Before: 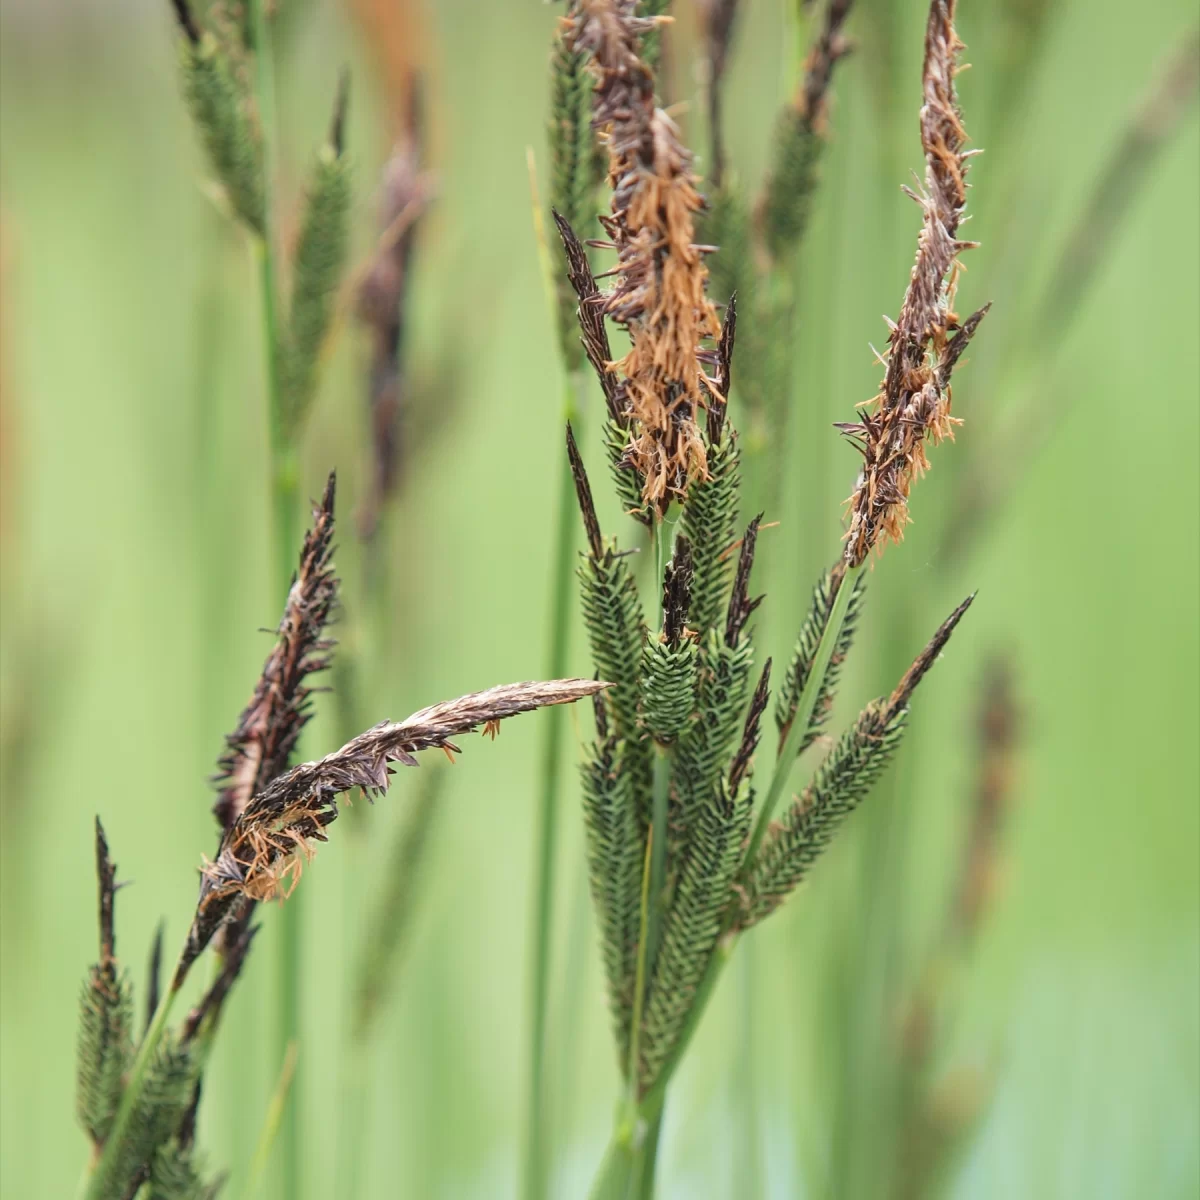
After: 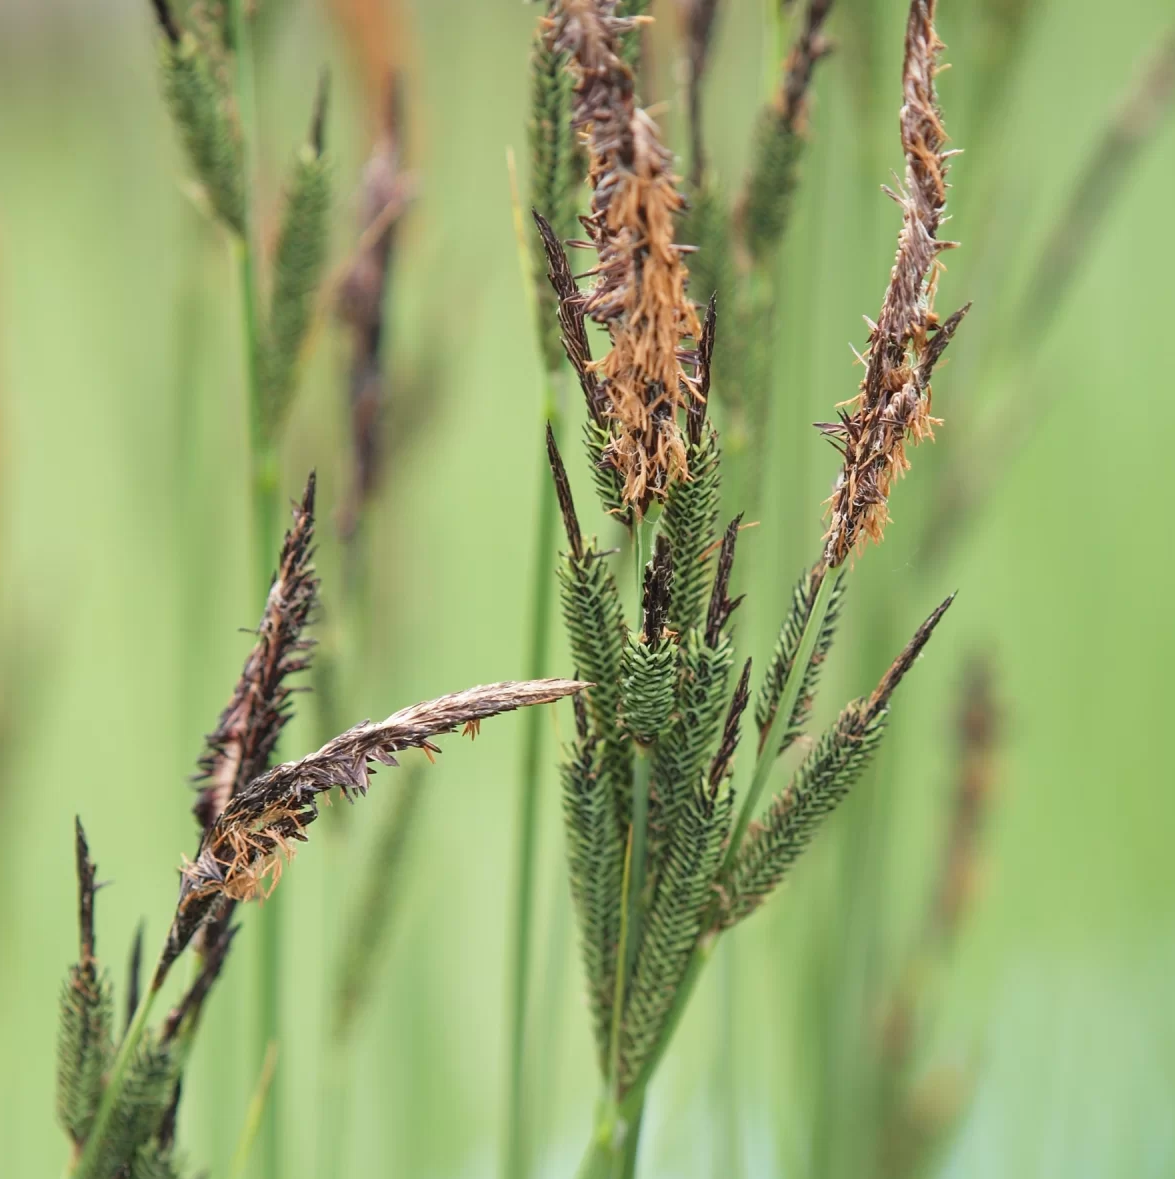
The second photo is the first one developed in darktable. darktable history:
crop: left 1.727%, right 0.286%, bottom 1.725%
